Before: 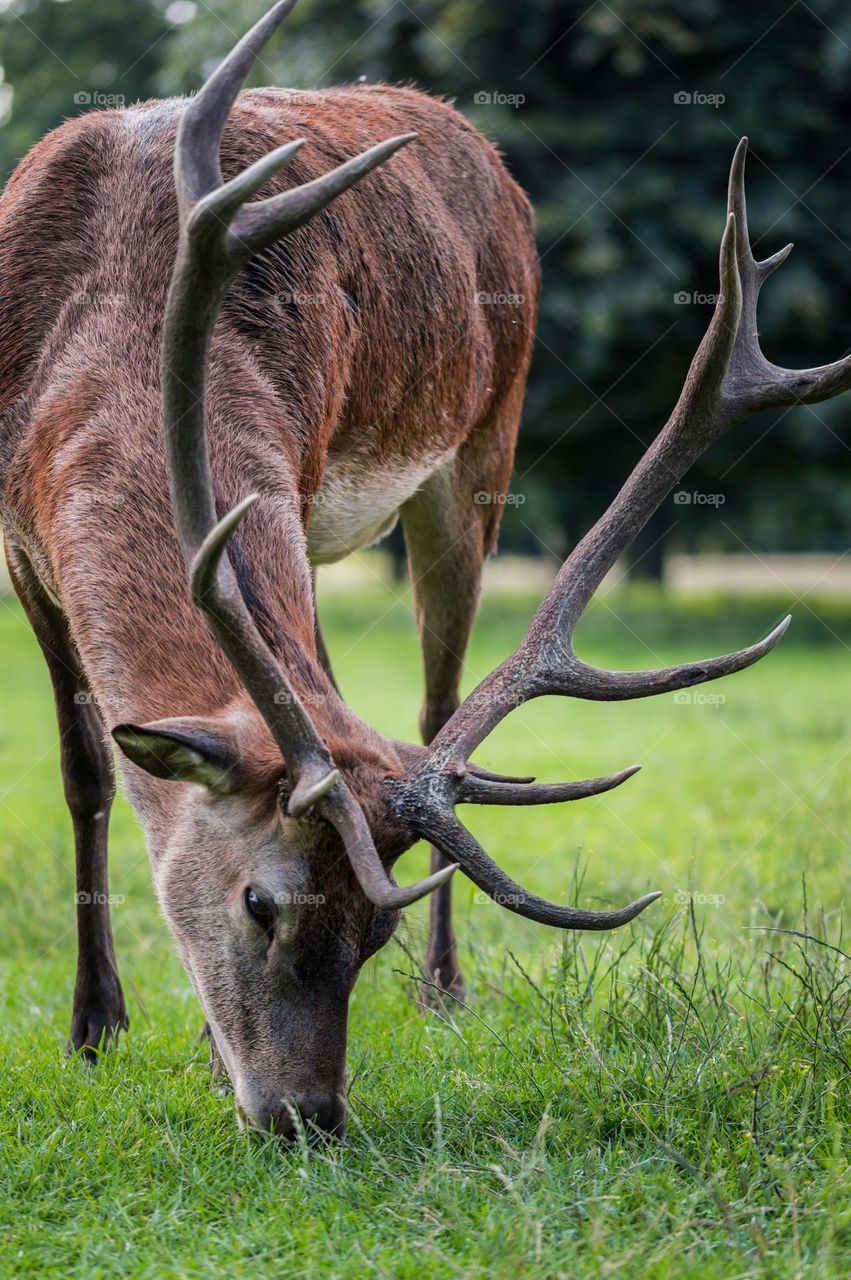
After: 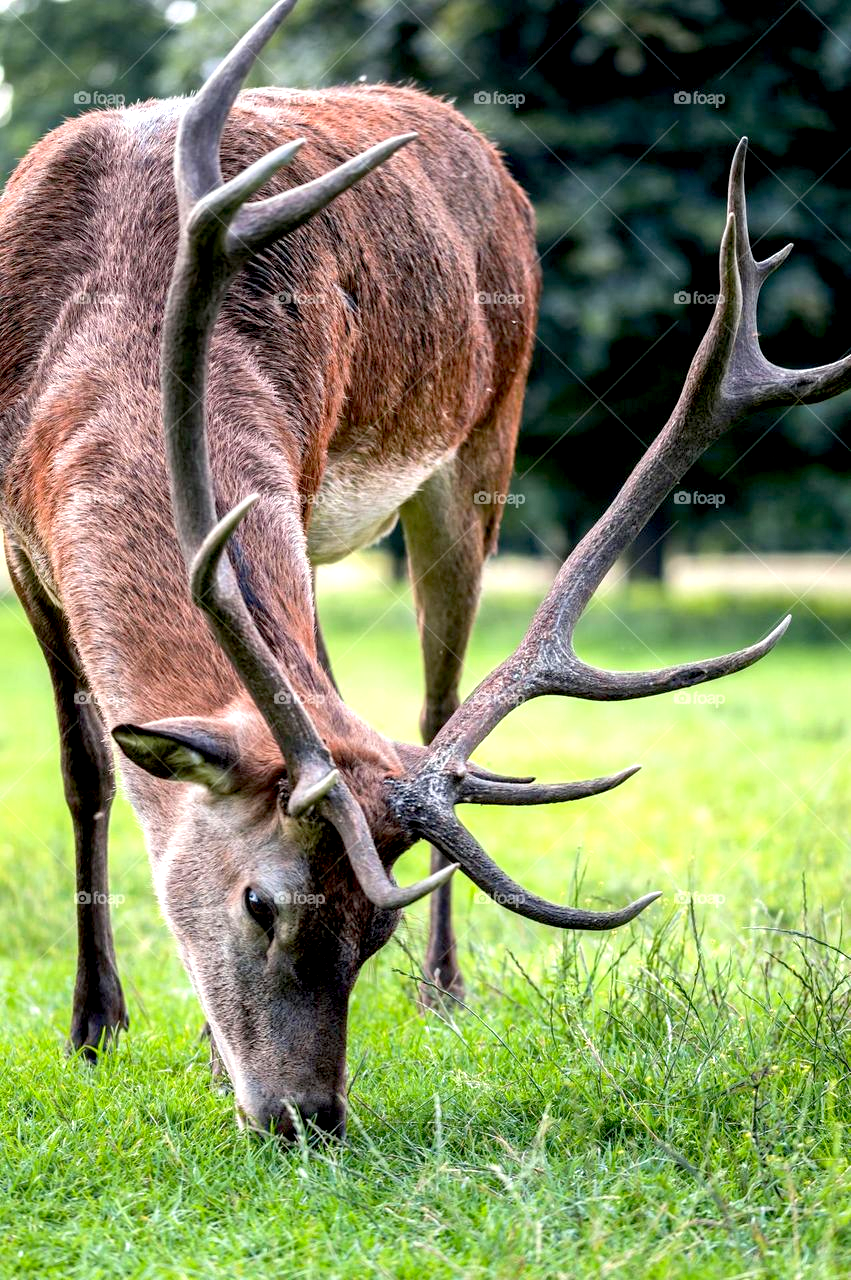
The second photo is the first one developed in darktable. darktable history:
exposure: black level correction 0.008, exposure 0.979 EV, compensate exposure bias true, compensate highlight preservation false
